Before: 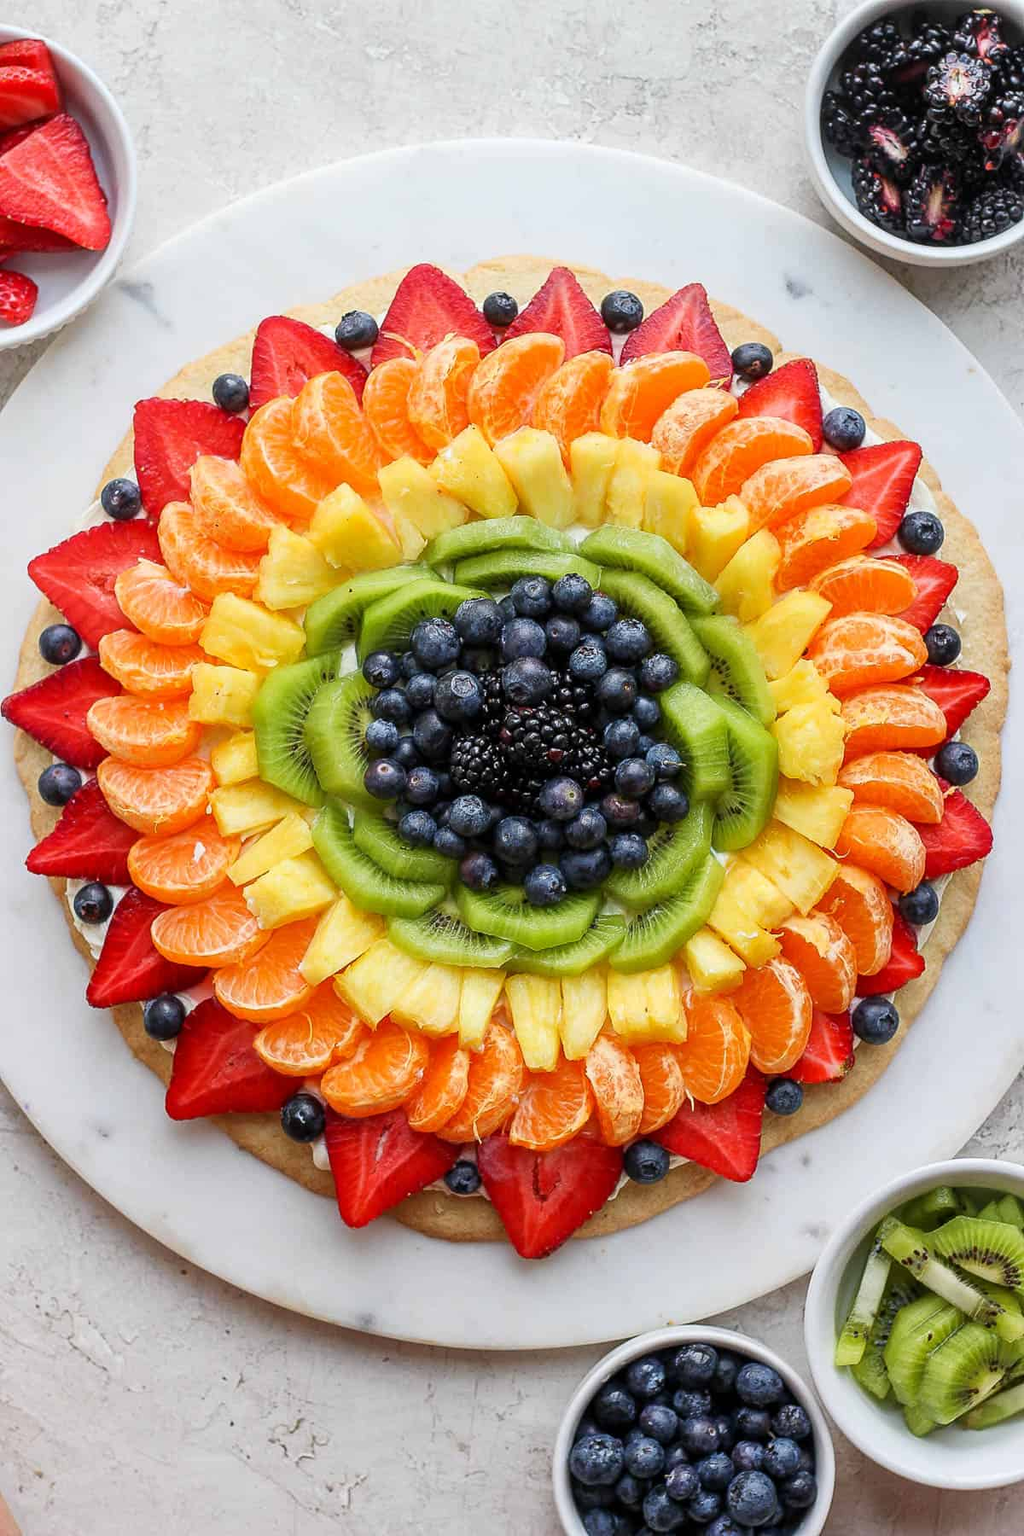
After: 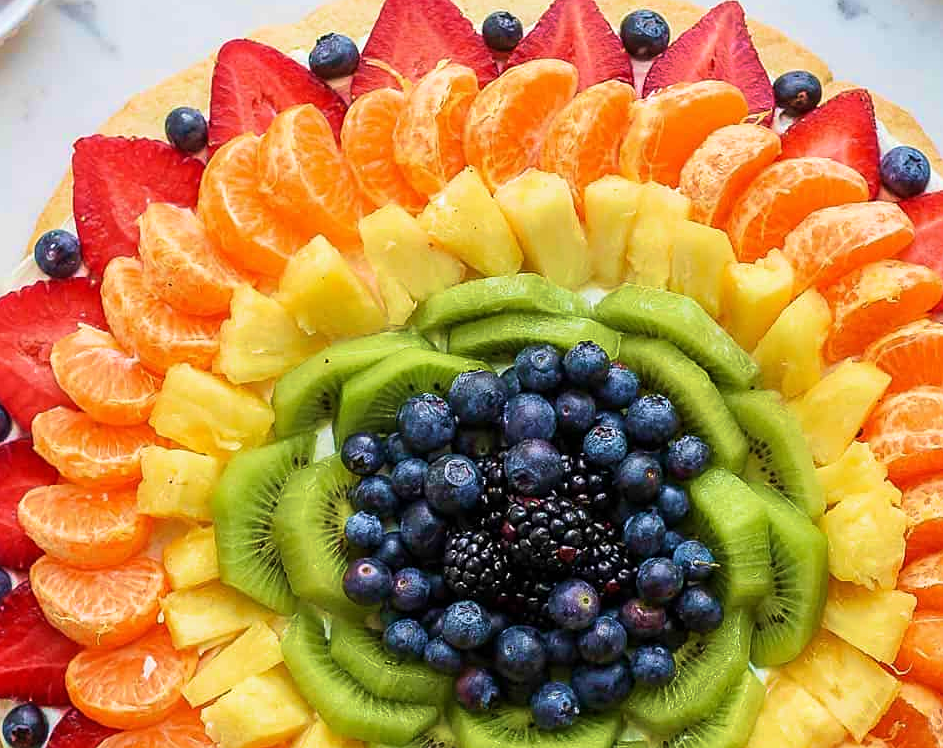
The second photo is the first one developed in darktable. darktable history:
sharpen: amount 0.2
velvia: strength 74%
crop: left 7.036%, top 18.398%, right 14.379%, bottom 40.043%
